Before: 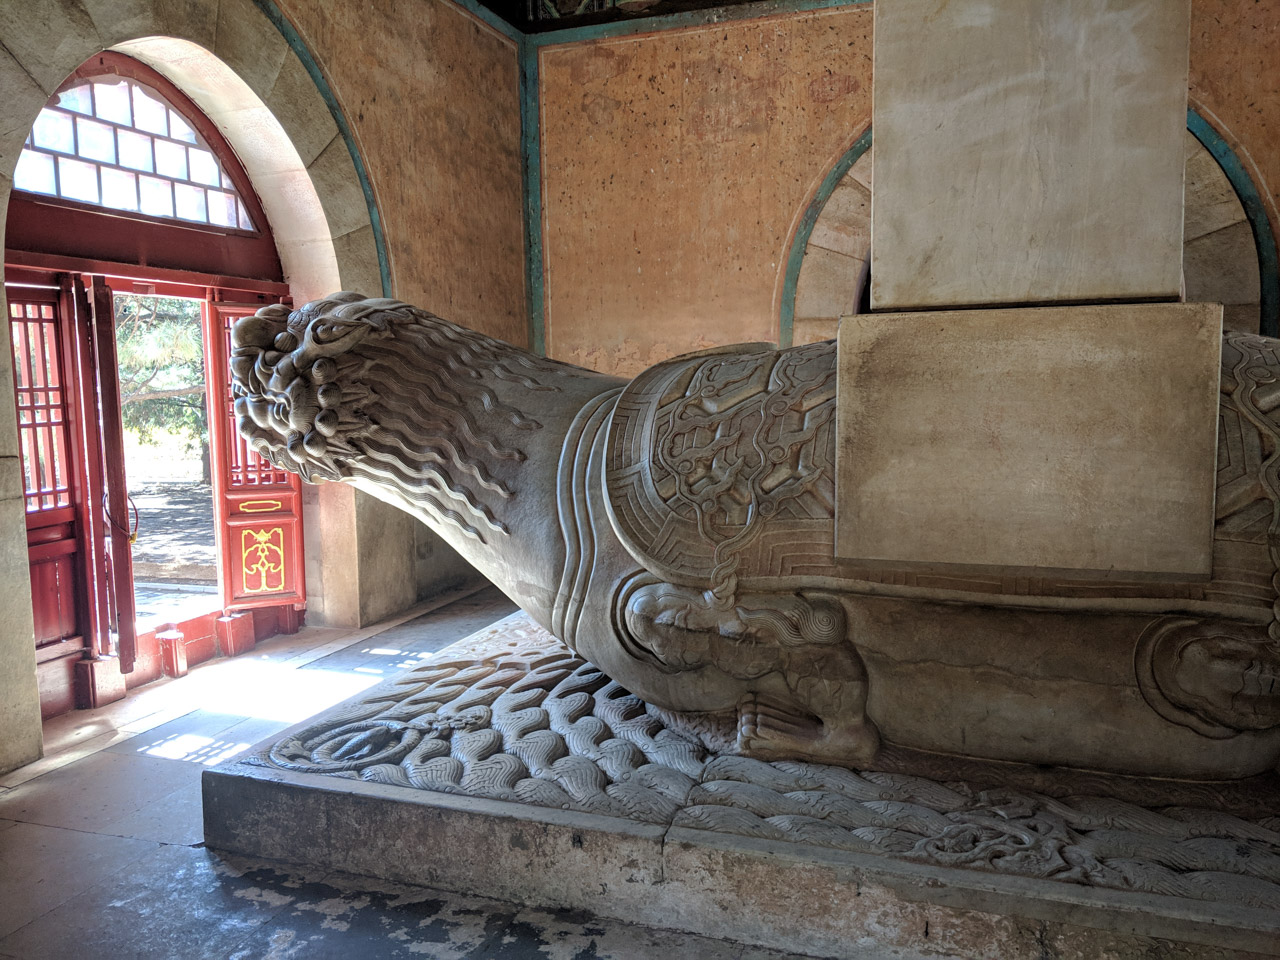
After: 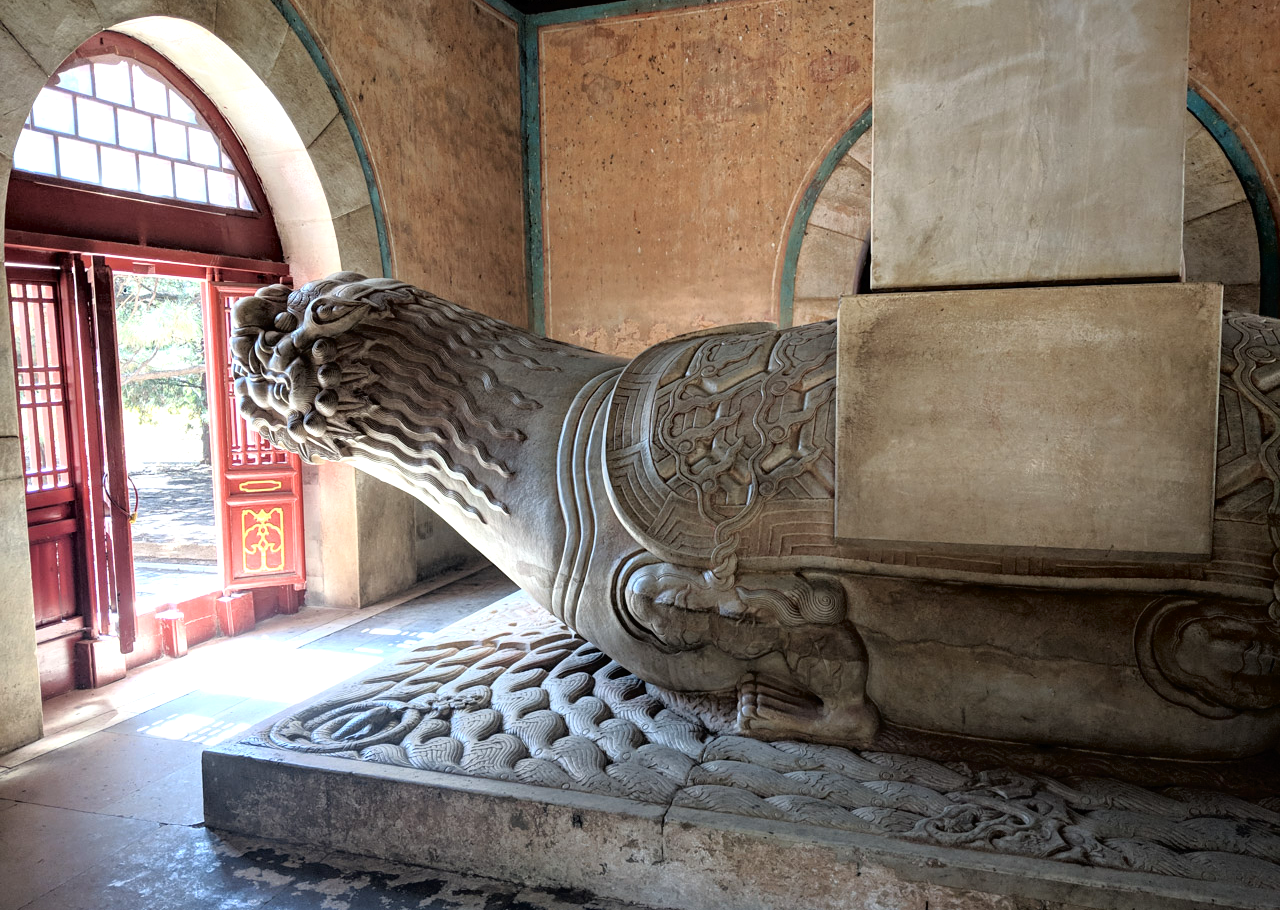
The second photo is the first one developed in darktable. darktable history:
crop and rotate: top 2.093%, bottom 3.039%
tone equalizer: -8 EV -0.382 EV, -7 EV -0.372 EV, -6 EV -0.338 EV, -5 EV -0.246 EV, -3 EV 0.24 EV, -2 EV 0.325 EV, -1 EV 0.409 EV, +0 EV 0.408 EV
tone curve: curves: ch0 [(0, 0) (0.003, 0.005) (0.011, 0.008) (0.025, 0.014) (0.044, 0.021) (0.069, 0.027) (0.1, 0.041) (0.136, 0.083) (0.177, 0.138) (0.224, 0.197) (0.277, 0.259) (0.335, 0.331) (0.399, 0.399) (0.468, 0.476) (0.543, 0.547) (0.623, 0.635) (0.709, 0.753) (0.801, 0.847) (0.898, 0.94) (1, 1)], color space Lab, independent channels, preserve colors none
